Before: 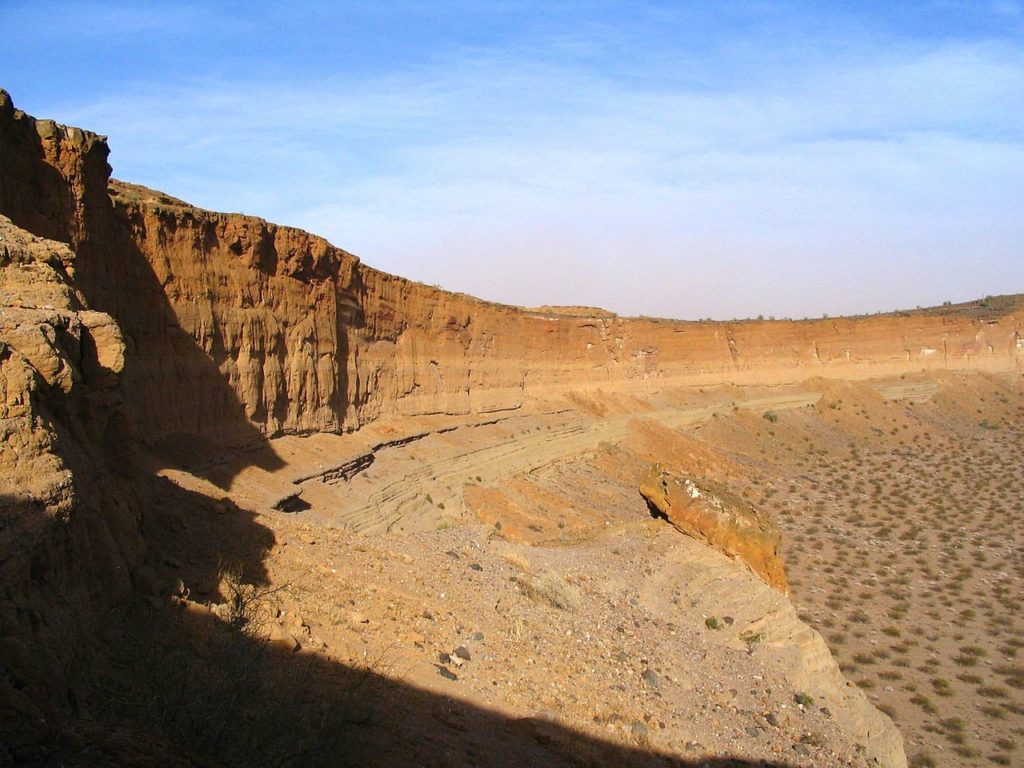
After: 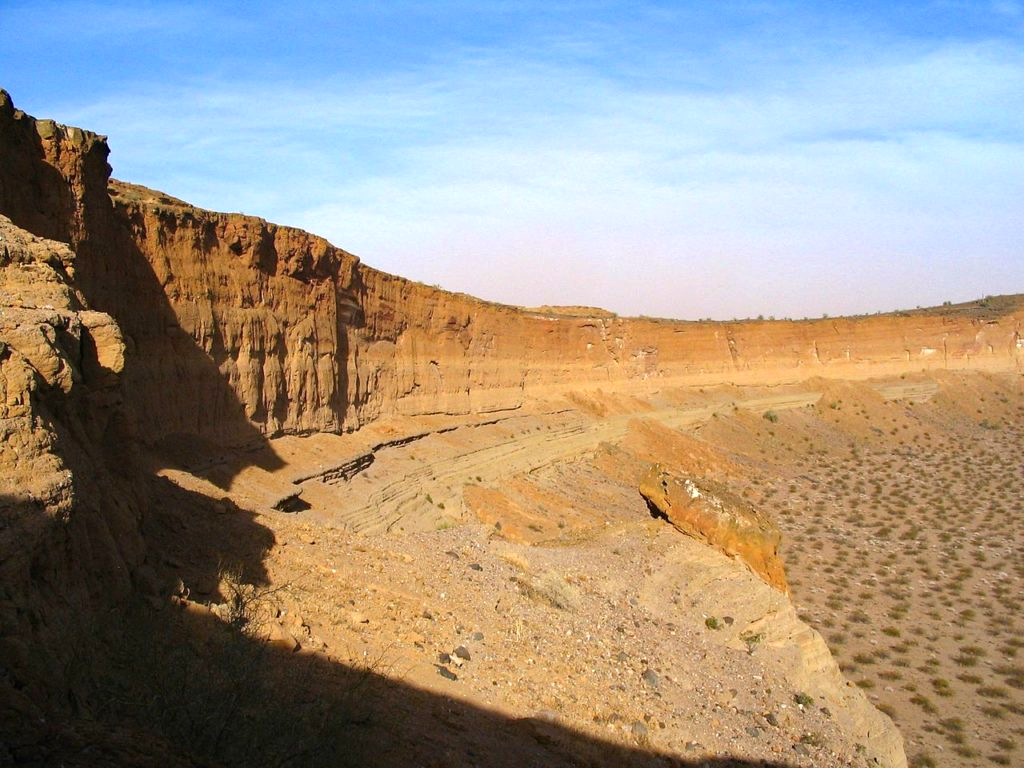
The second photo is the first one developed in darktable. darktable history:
haze removal: compatibility mode true, adaptive false
exposure: exposure 0.2 EV, compensate highlight preservation false
